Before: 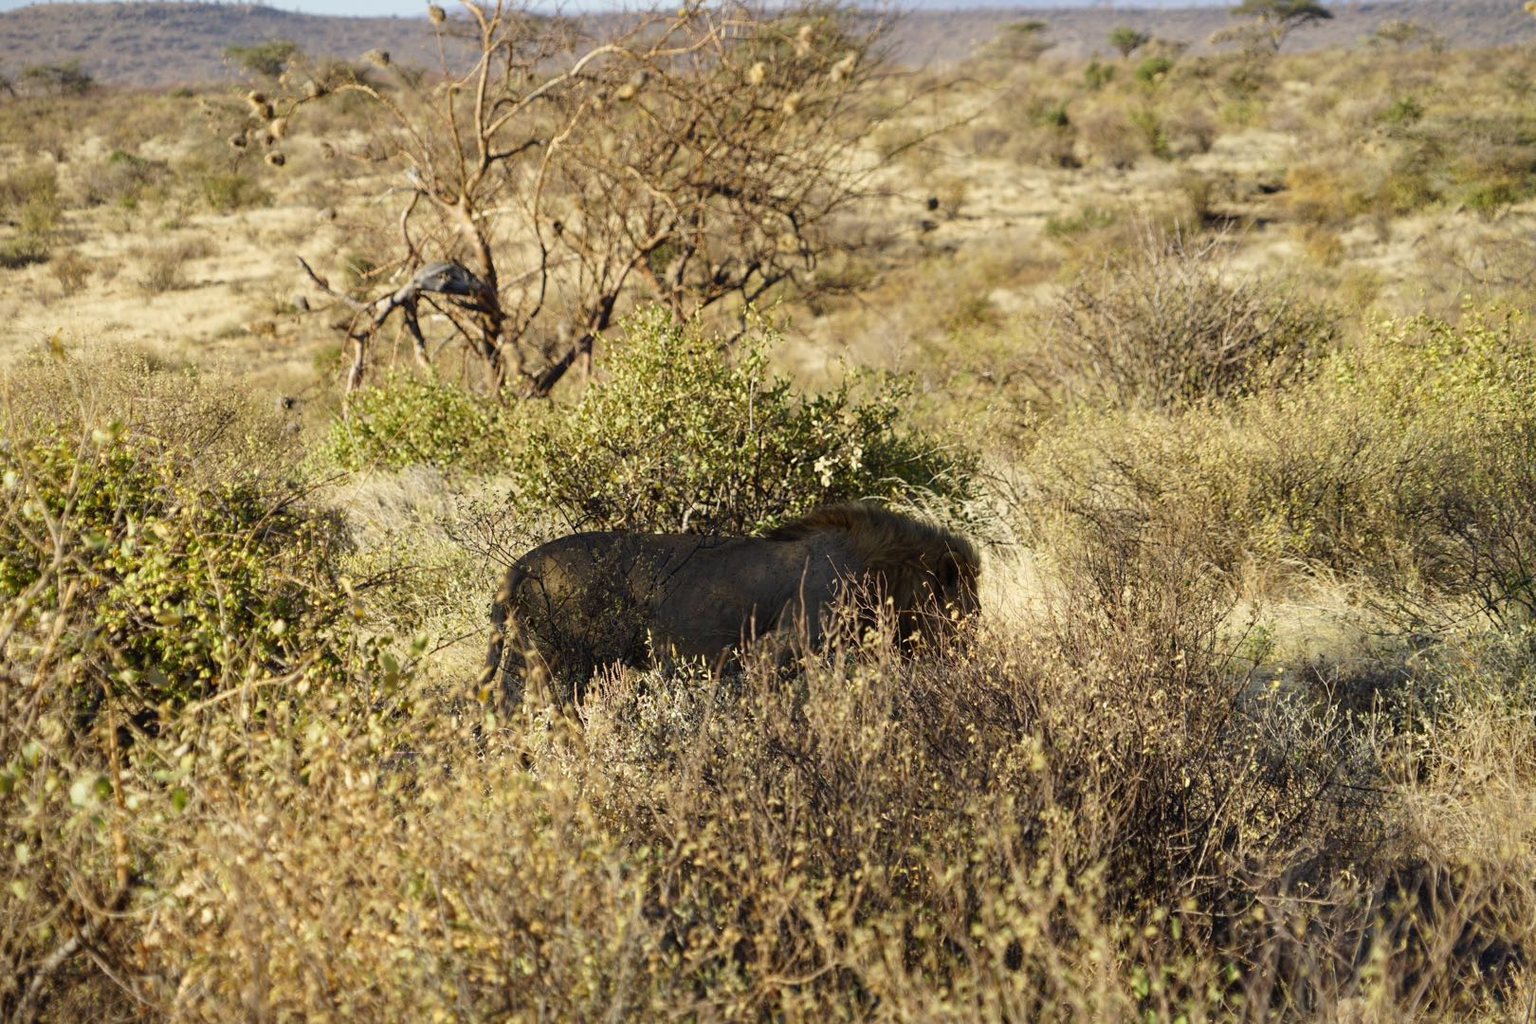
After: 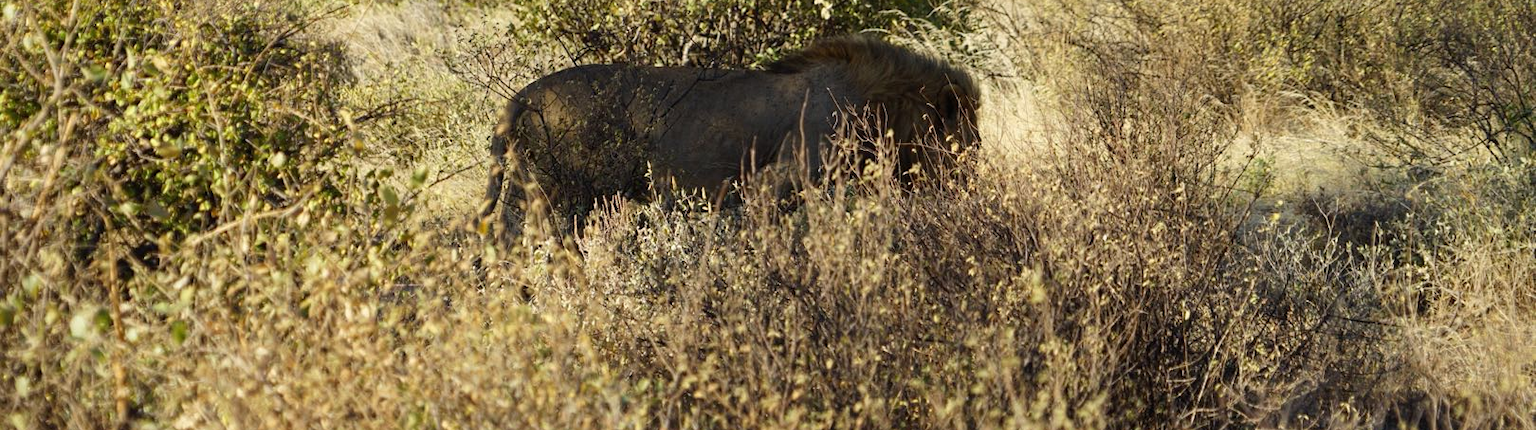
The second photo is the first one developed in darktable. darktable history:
tone equalizer: edges refinement/feathering 500, mask exposure compensation -1.57 EV, preserve details no
crop: top 45.681%, bottom 12.26%
